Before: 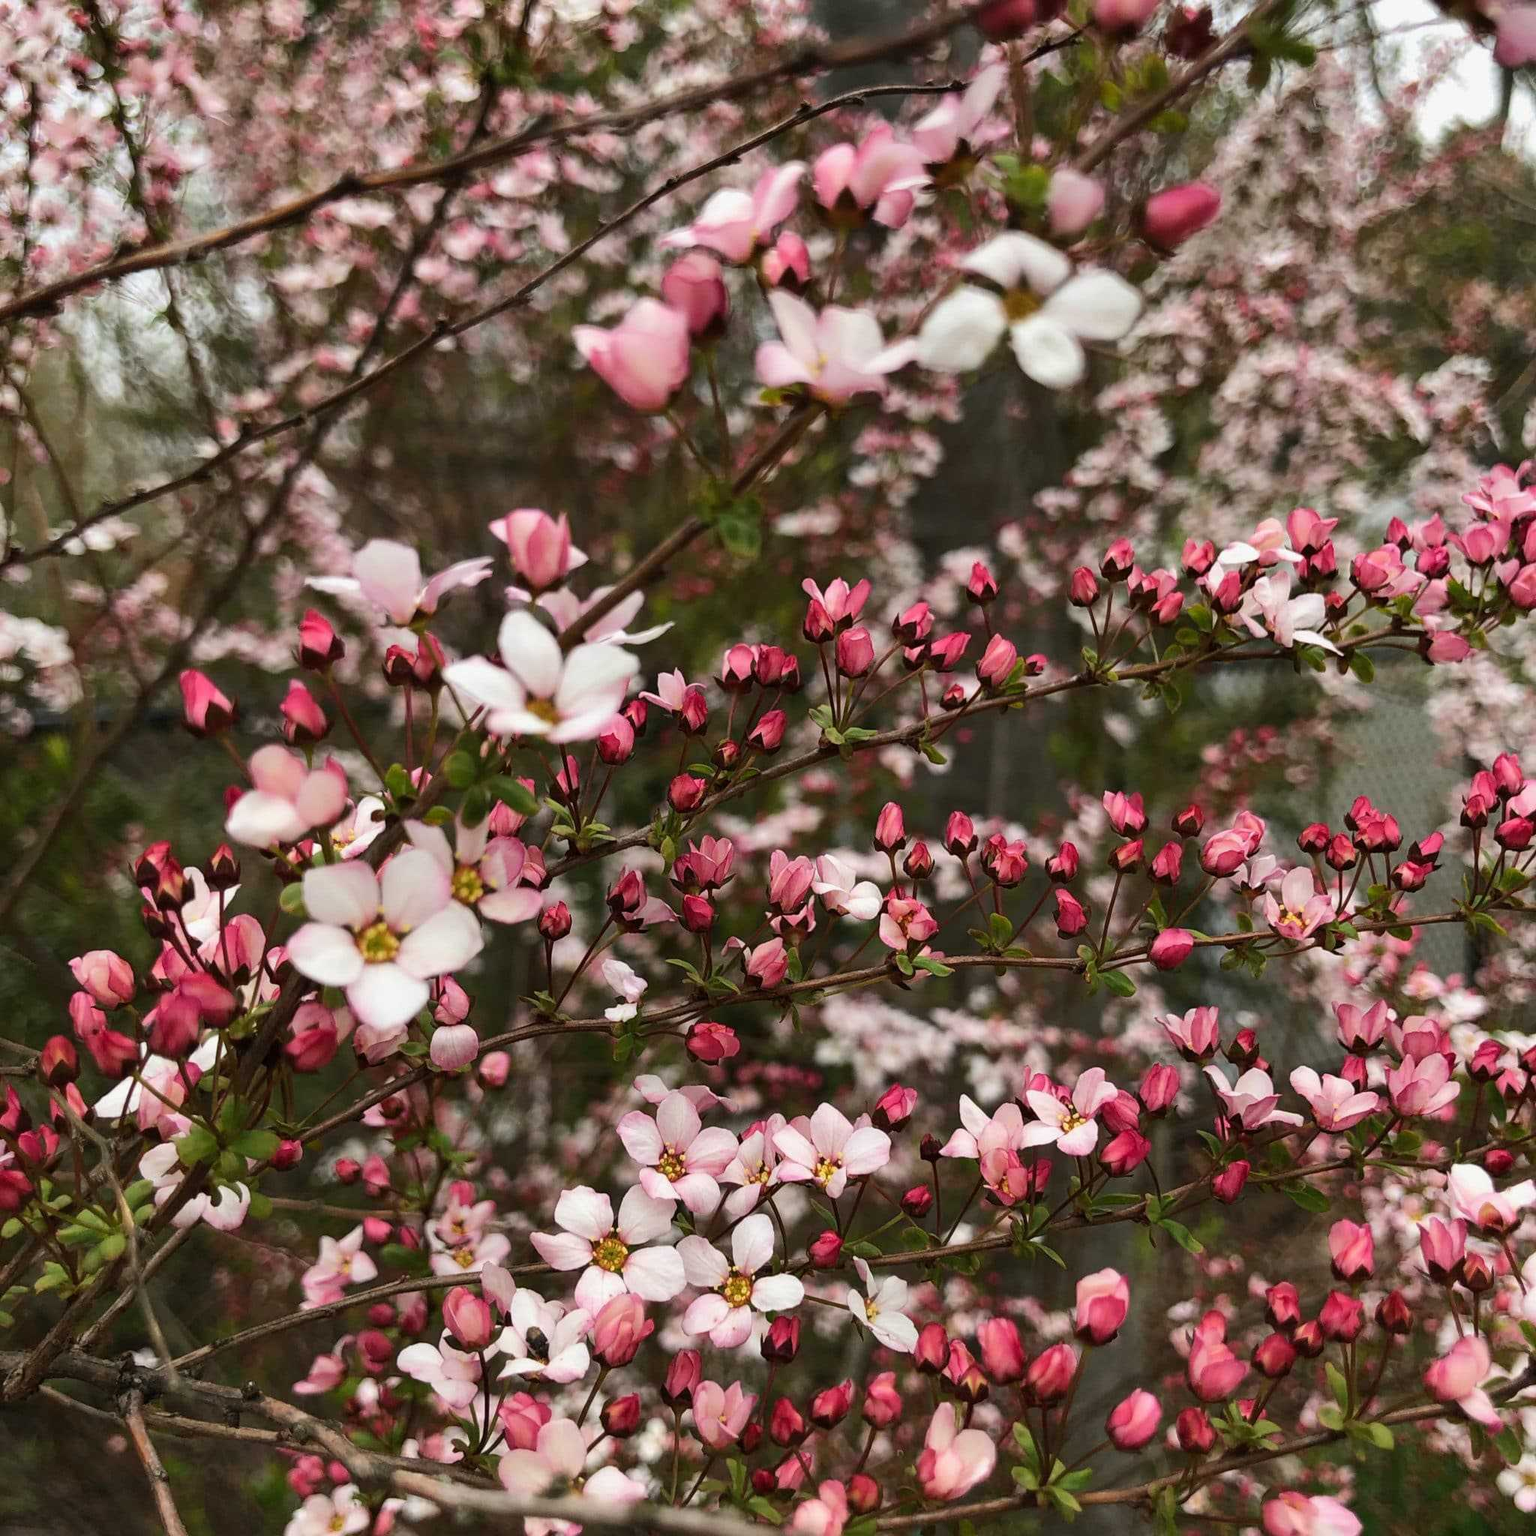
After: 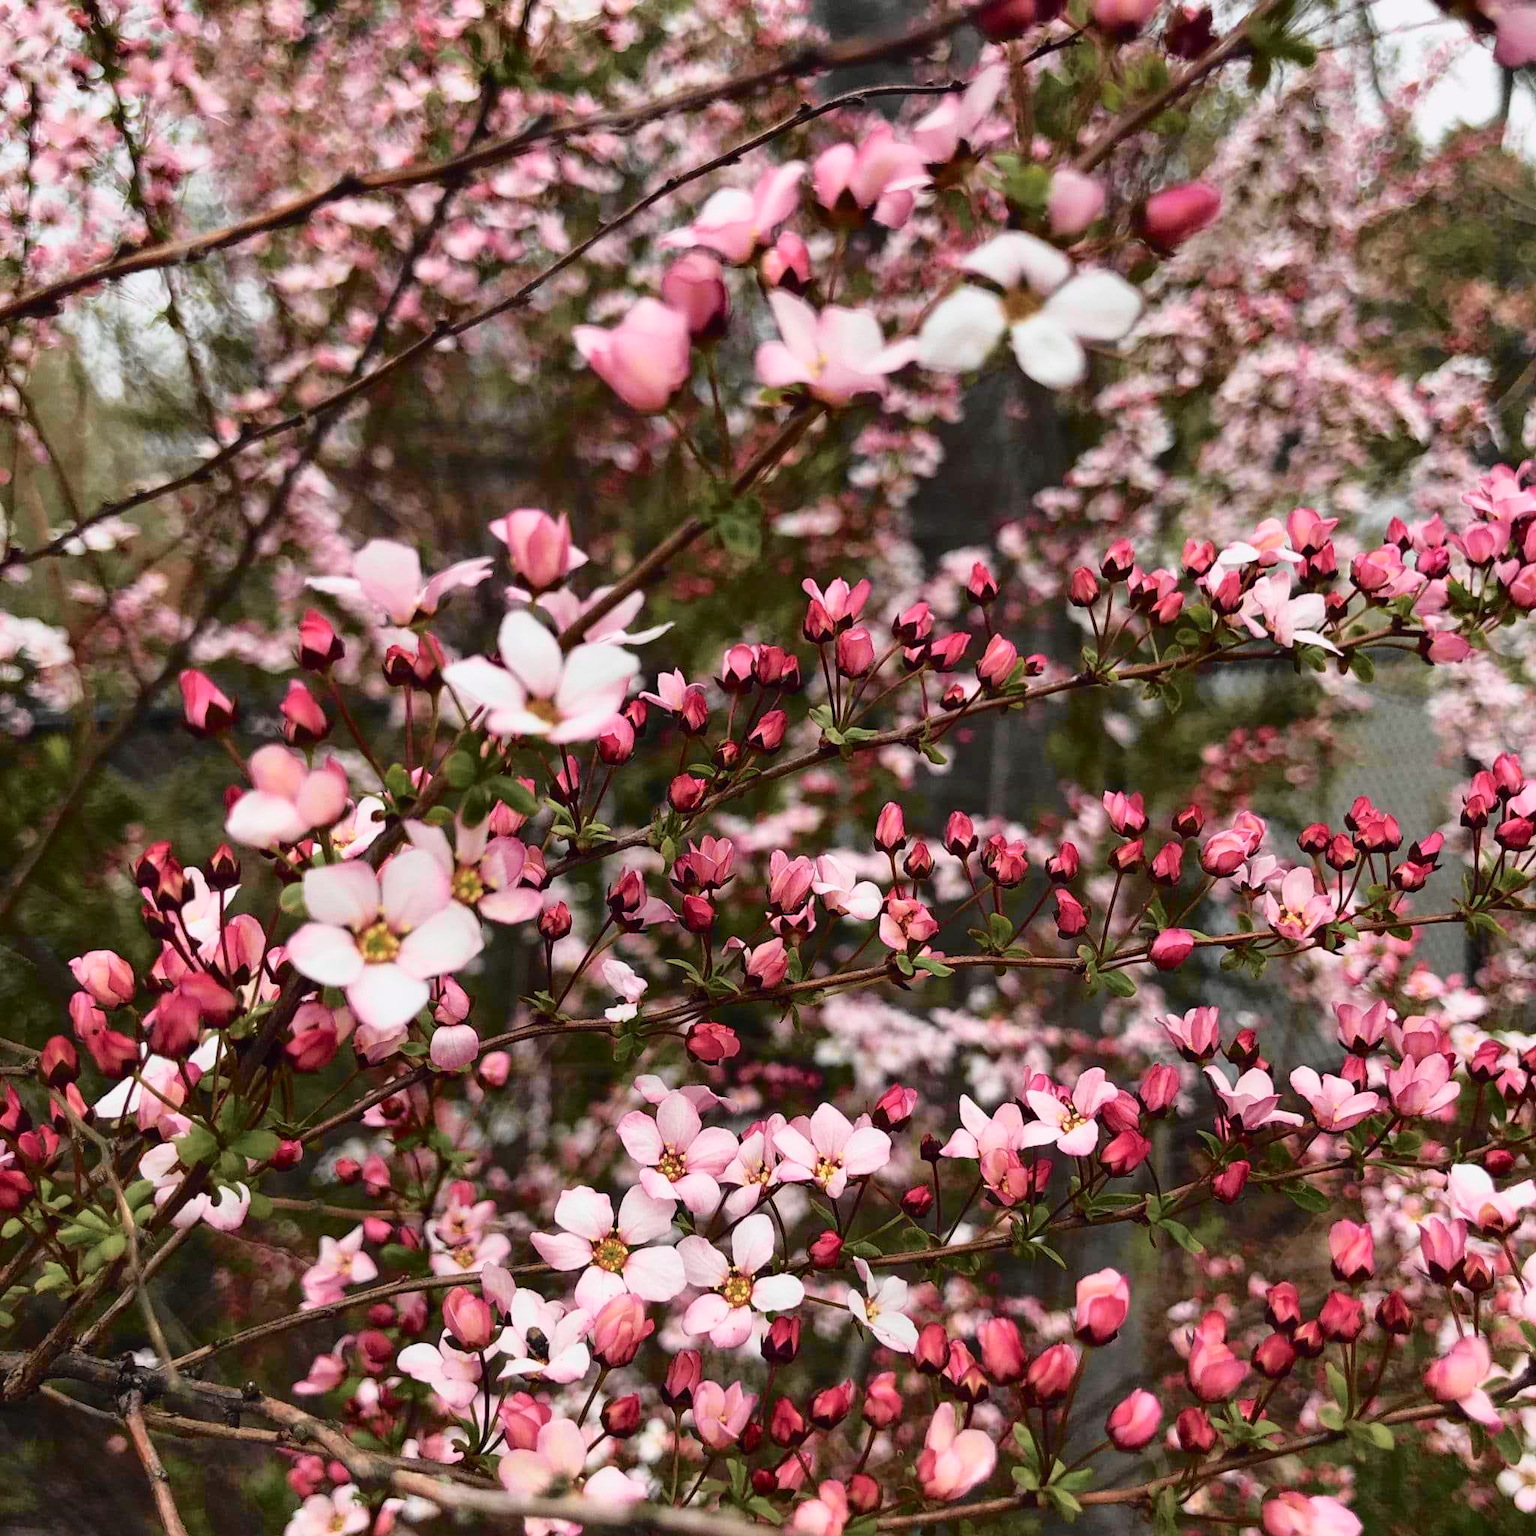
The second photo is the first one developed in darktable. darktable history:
tone curve: curves: ch0 [(0, 0.009) (0.105, 0.08) (0.195, 0.18) (0.283, 0.316) (0.384, 0.434) (0.485, 0.531) (0.638, 0.69) (0.81, 0.872) (1, 0.977)]; ch1 [(0, 0) (0.161, 0.092) (0.35, 0.33) (0.379, 0.401) (0.456, 0.469) (0.498, 0.502) (0.52, 0.536) (0.586, 0.617) (0.635, 0.655) (1, 1)]; ch2 [(0, 0) (0.371, 0.362) (0.437, 0.437) (0.483, 0.484) (0.53, 0.515) (0.56, 0.571) (0.622, 0.606) (1, 1)], color space Lab, independent channels, preserve colors none
